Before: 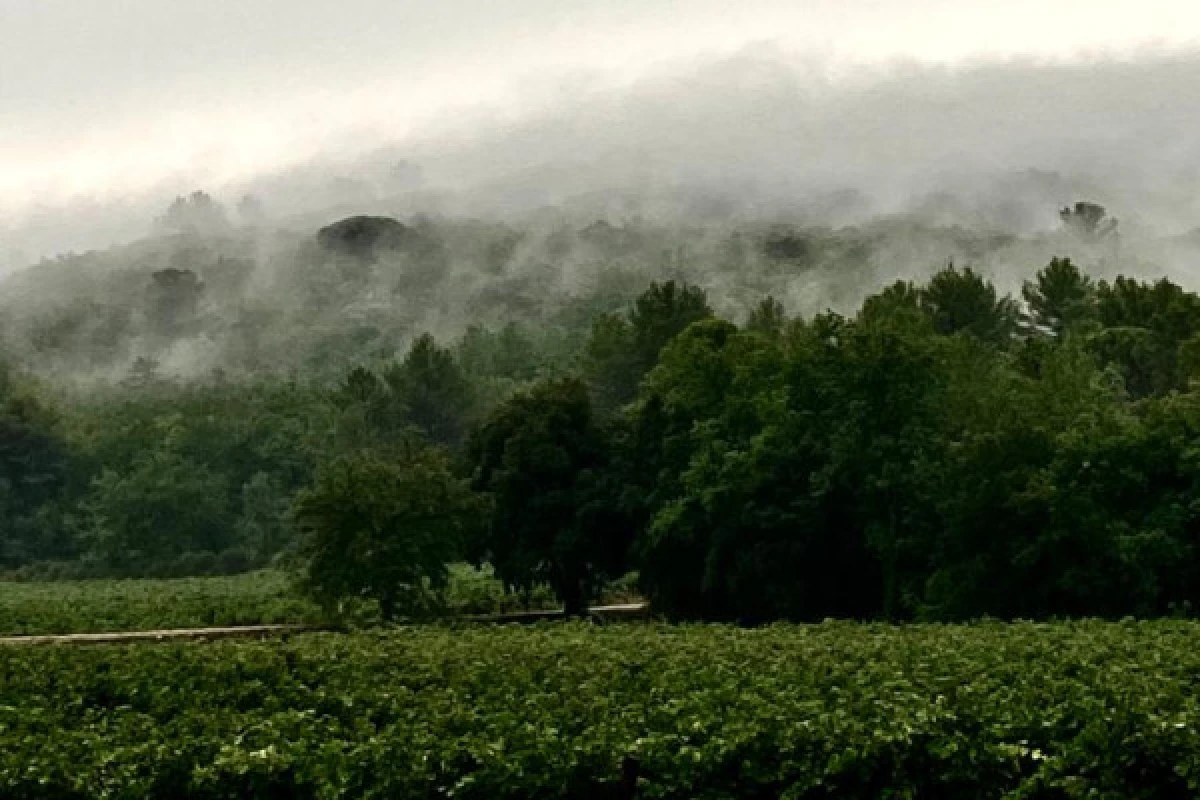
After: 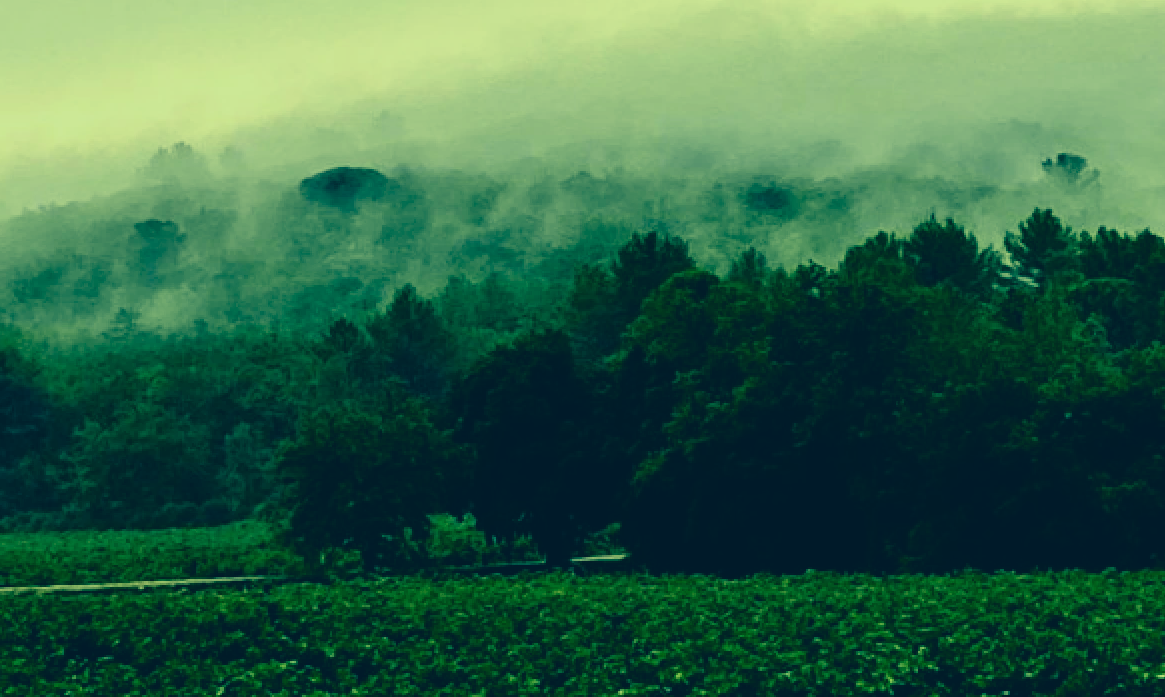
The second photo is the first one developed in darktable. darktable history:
tone equalizer: on, module defaults
crop: left 1.507%, top 6.147%, right 1.379%, bottom 6.637%
filmic rgb: black relative exposure -8.15 EV, white relative exposure 3.76 EV, hardness 4.46
color correction: highlights a* -15.58, highlights b* 40, shadows a* -40, shadows b* -26.18
